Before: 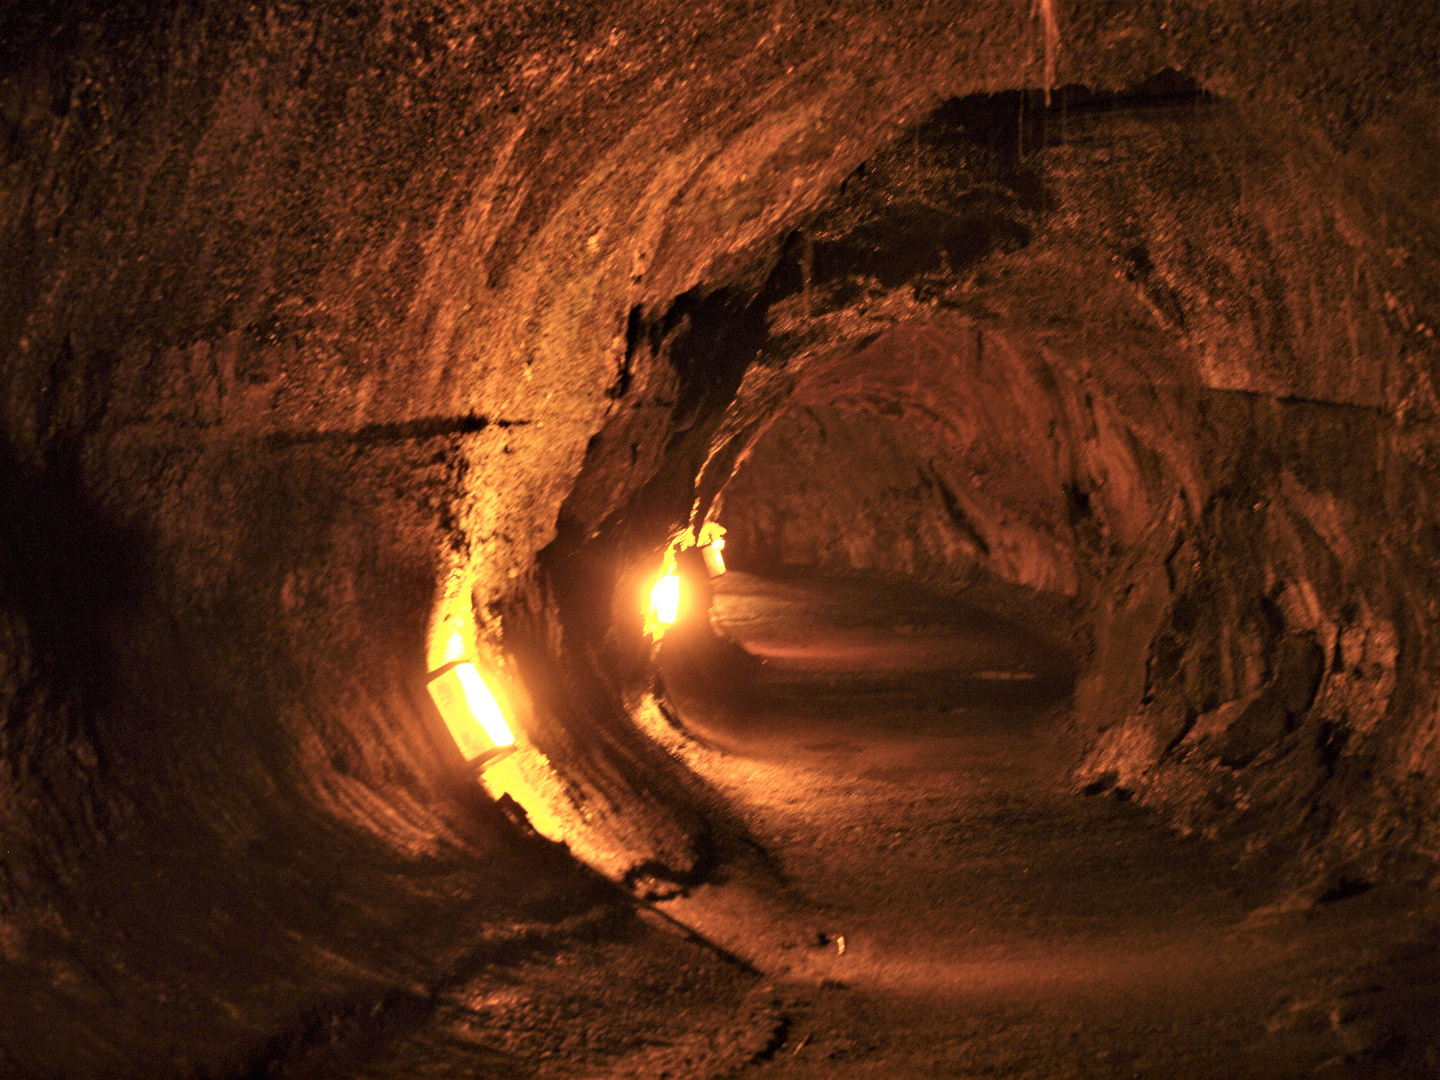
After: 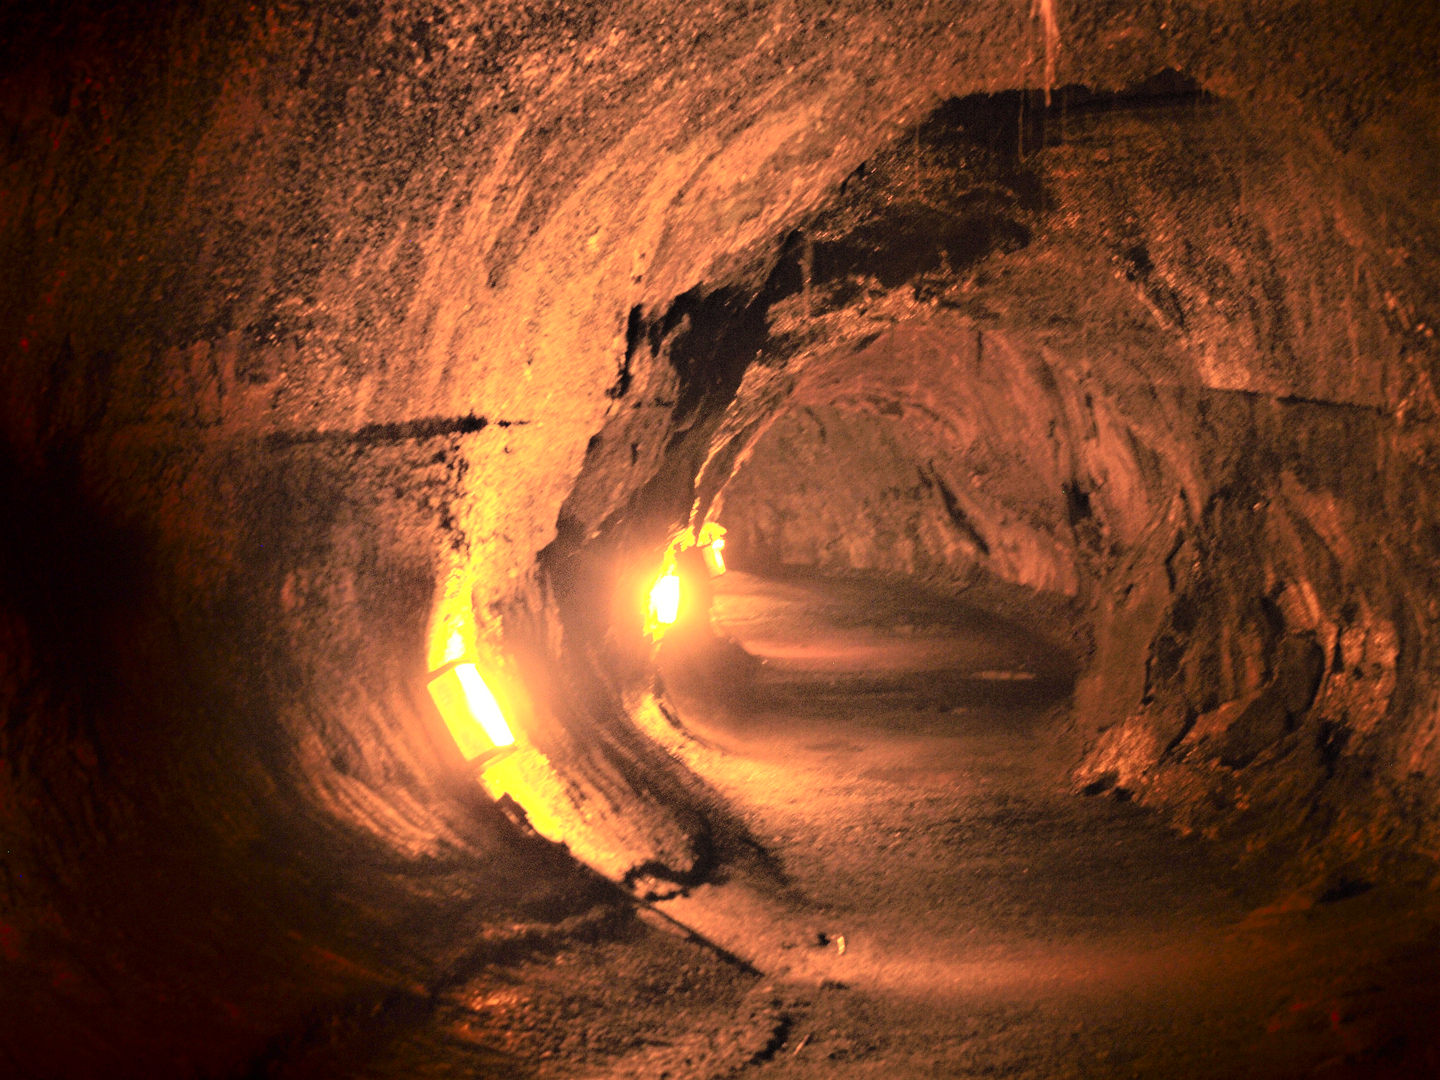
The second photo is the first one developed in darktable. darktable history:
contrast brightness saturation: contrast 0.096, brightness 0.296, saturation 0.137
shadows and highlights: shadows -89.69, highlights 91.87, soften with gaussian
tone curve: curves: ch0 [(0, 0) (0.003, 0.015) (0.011, 0.019) (0.025, 0.026) (0.044, 0.041) (0.069, 0.057) (0.1, 0.085) (0.136, 0.116) (0.177, 0.158) (0.224, 0.215) (0.277, 0.286) (0.335, 0.367) (0.399, 0.452) (0.468, 0.534) (0.543, 0.612) (0.623, 0.698) (0.709, 0.775) (0.801, 0.858) (0.898, 0.928) (1, 1)], color space Lab, independent channels, preserve colors none
